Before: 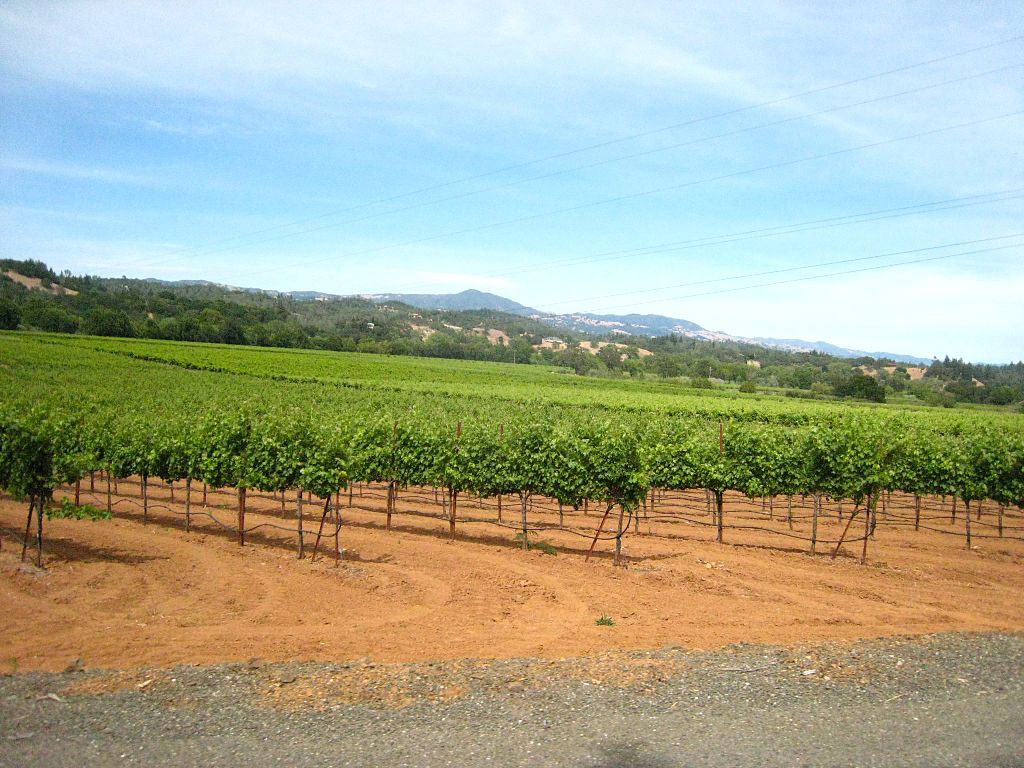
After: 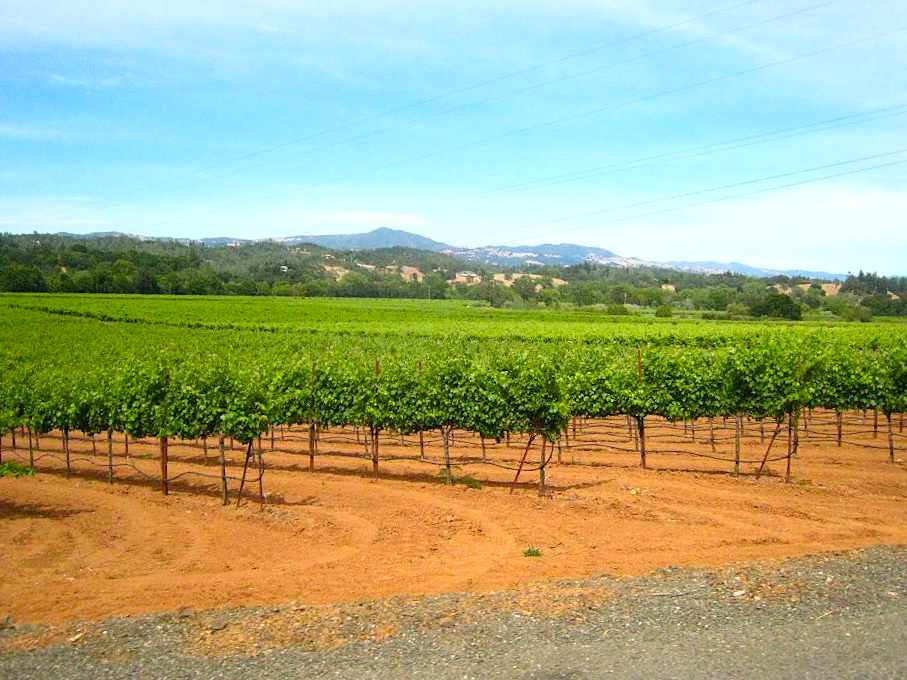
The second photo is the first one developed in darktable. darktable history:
contrast brightness saturation: contrast 0.081, saturation 0.017
color correction: highlights b* -0.046, saturation 1.28
crop and rotate: angle 2.84°, left 5.598%, top 5.701%
